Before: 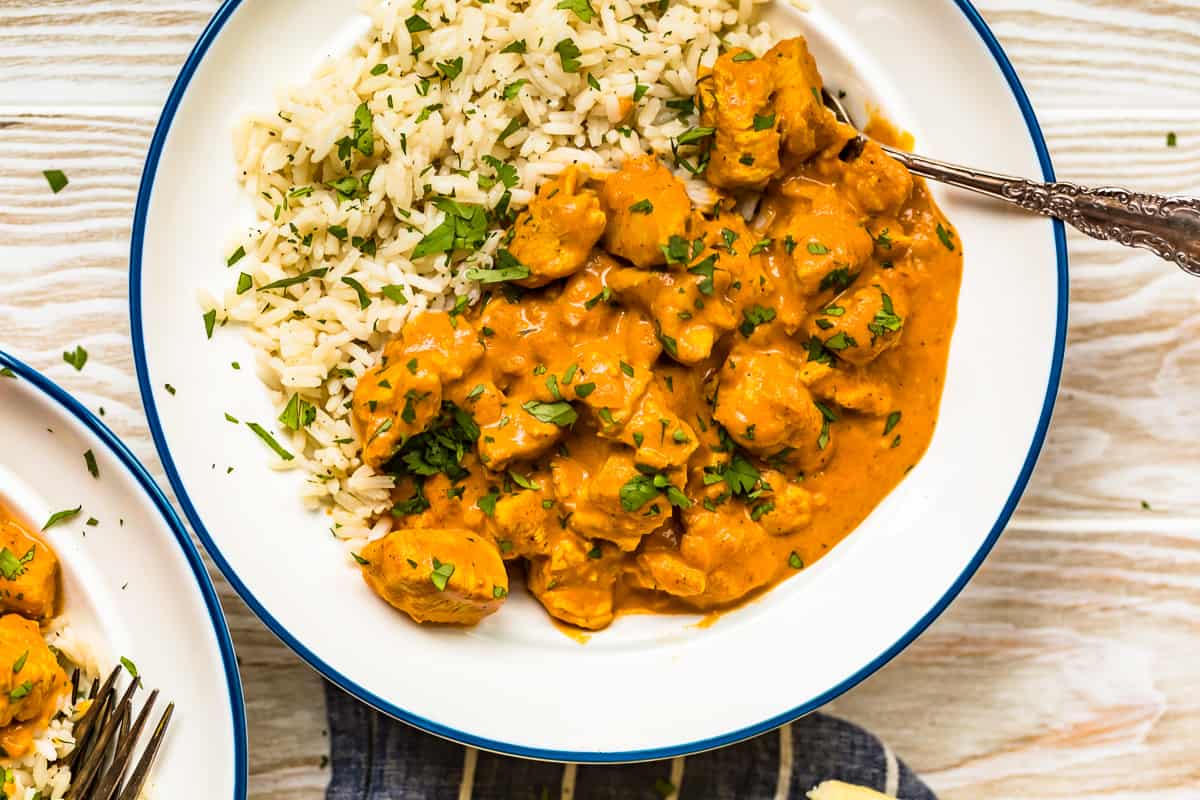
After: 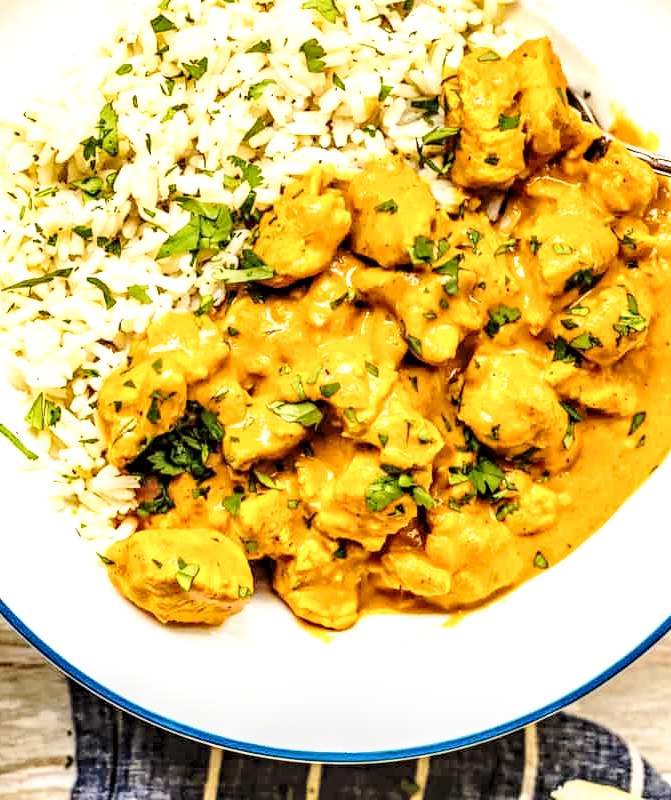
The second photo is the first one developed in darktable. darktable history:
base curve: curves: ch0 [(0, 0) (0.028, 0.03) (0.121, 0.232) (0.46, 0.748) (0.859, 0.968) (1, 1)], preserve colors none
crop: left 21.321%, right 22.694%
local contrast: highlights 21%, shadows 70%, detail 170%
tone curve: curves: ch0 [(0, 0) (0.003, 0.013) (0.011, 0.017) (0.025, 0.035) (0.044, 0.093) (0.069, 0.146) (0.1, 0.179) (0.136, 0.243) (0.177, 0.294) (0.224, 0.332) (0.277, 0.412) (0.335, 0.454) (0.399, 0.531) (0.468, 0.611) (0.543, 0.669) (0.623, 0.738) (0.709, 0.823) (0.801, 0.881) (0.898, 0.951) (1, 1)], color space Lab, independent channels, preserve colors none
contrast brightness saturation: saturation -0.05
